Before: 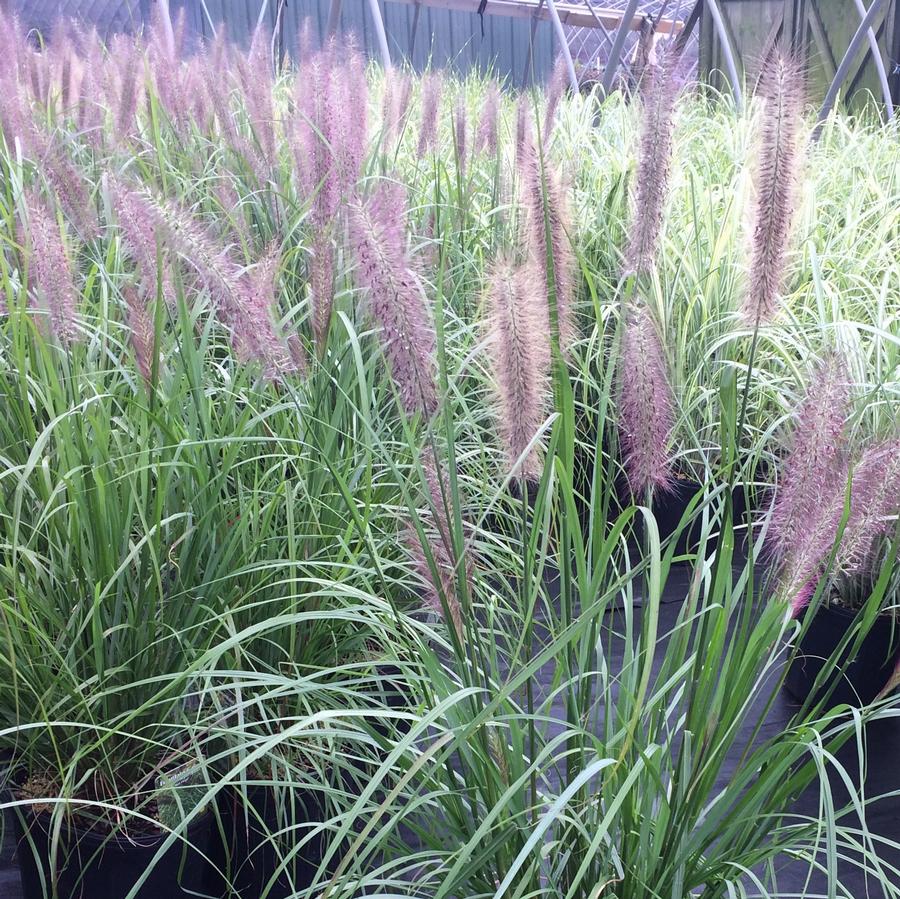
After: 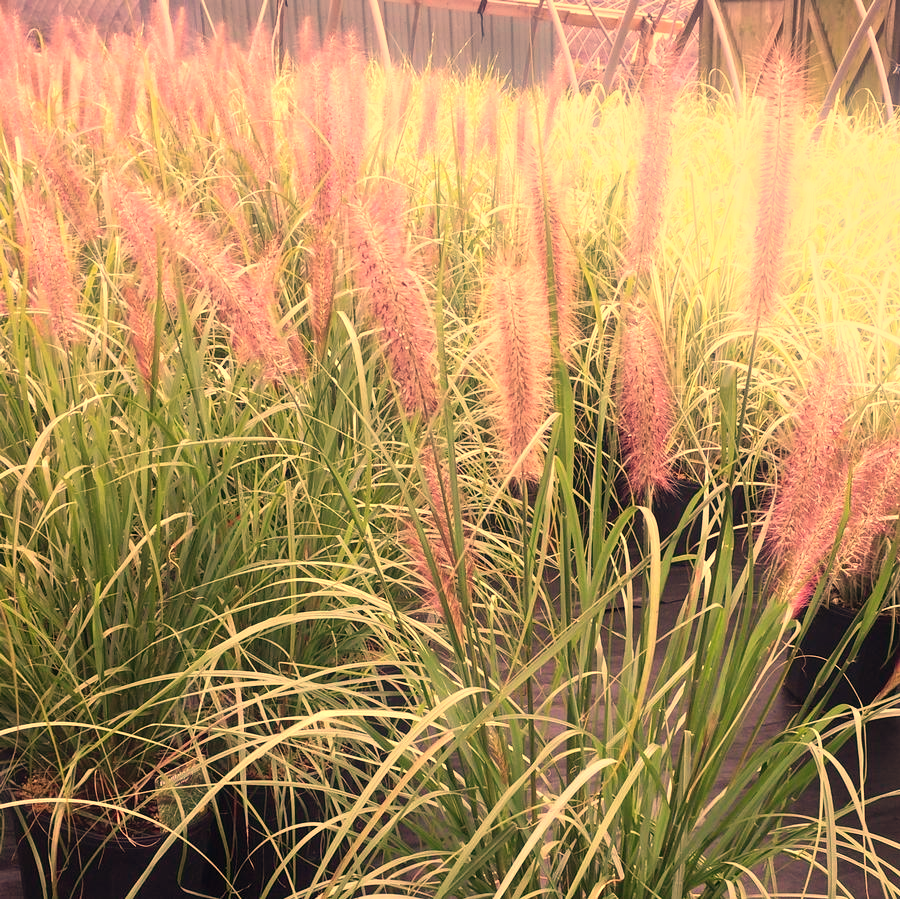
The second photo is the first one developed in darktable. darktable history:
white balance: red 1.467, blue 0.684
bloom: size 9%, threshold 100%, strength 7%
